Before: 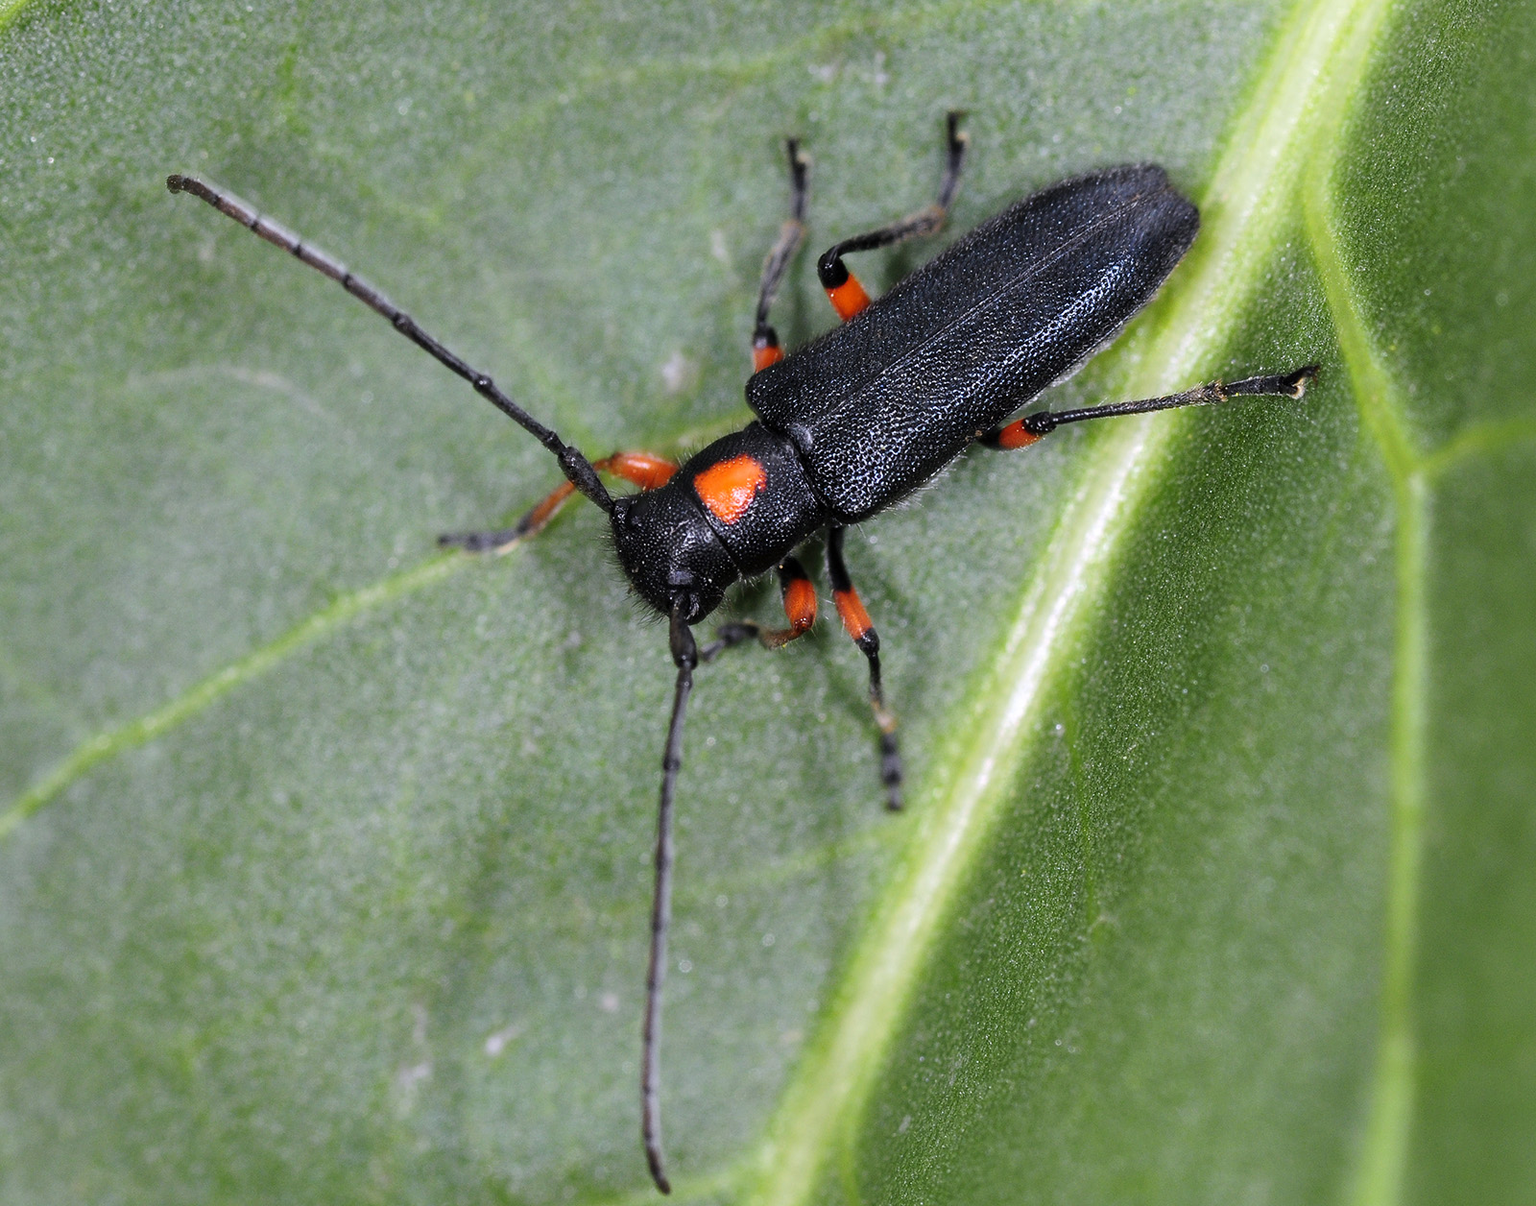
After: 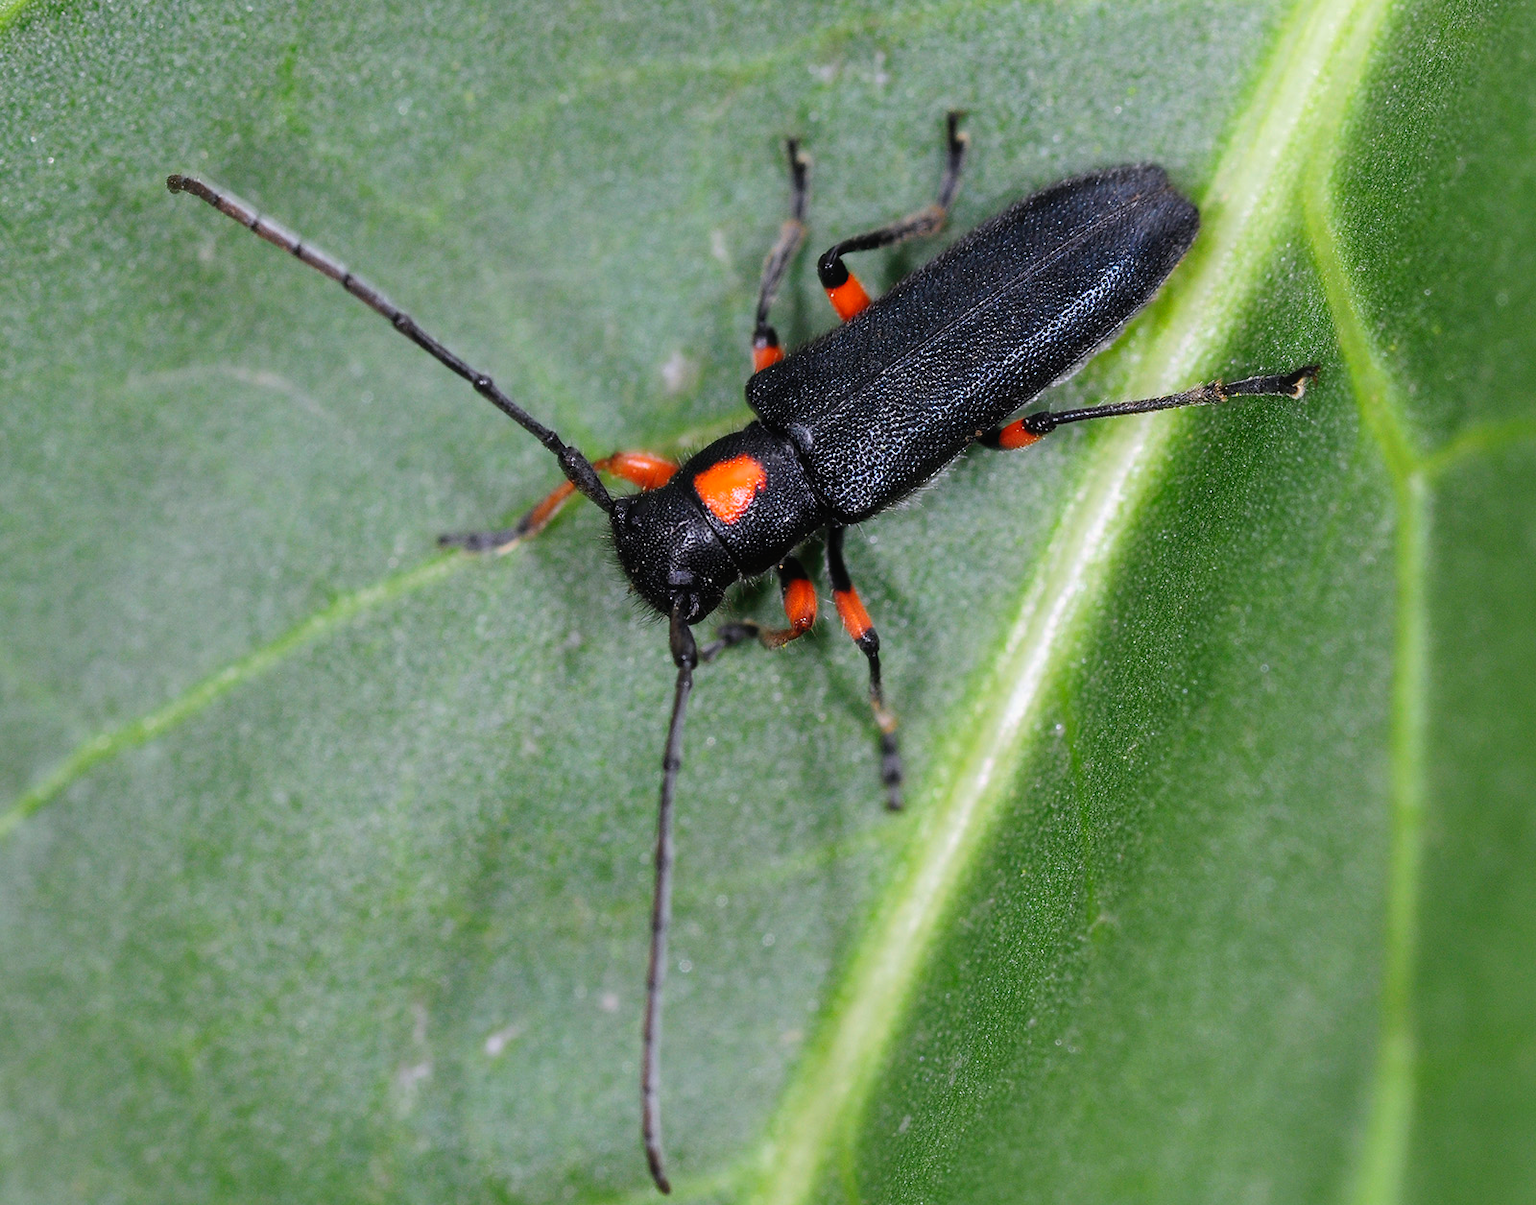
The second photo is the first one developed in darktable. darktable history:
contrast equalizer: octaves 7, y [[0.6 ×6], [0.55 ×6], [0 ×6], [0 ×6], [0 ×6]], mix -0.192
